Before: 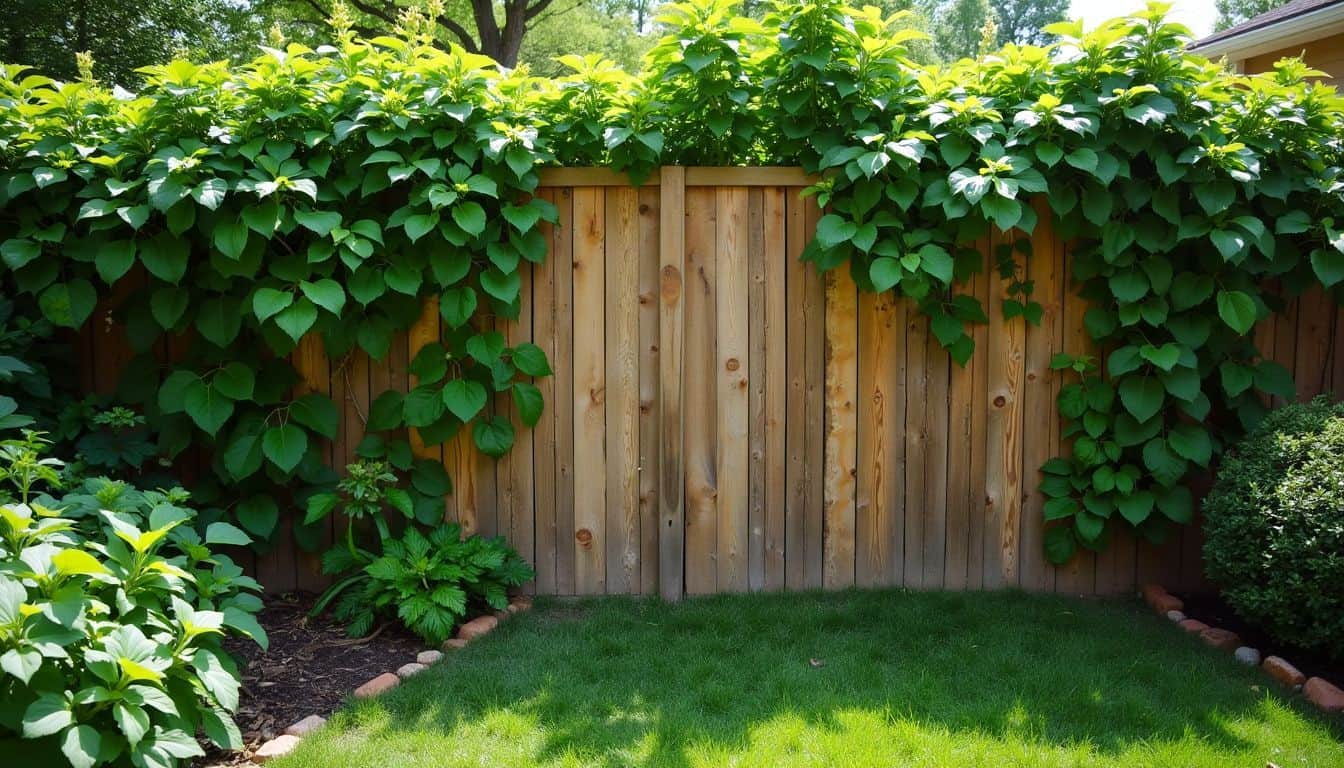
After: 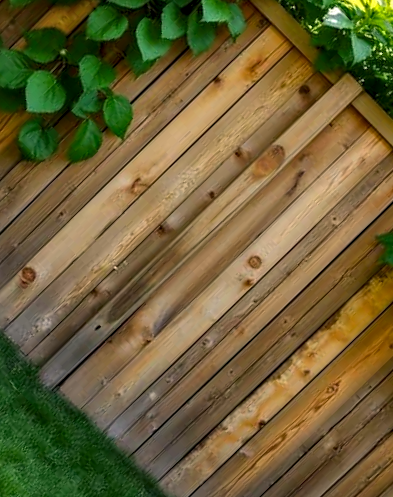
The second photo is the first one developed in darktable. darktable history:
crop and rotate: angle -45.82°, top 16.692%, right 0.848%, bottom 11.649%
local contrast: detail 150%
shadows and highlights: shadows 30.7, highlights -62.5, shadows color adjustment 99.16%, highlights color adjustment 0.84%, soften with gaussian
color balance rgb: highlights gain › chroma 2.995%, highlights gain › hue 60.28°, linear chroma grading › global chroma 8.985%, perceptual saturation grading › global saturation 0.406%, global vibrance 6.882%, saturation formula JzAzBz (2021)
